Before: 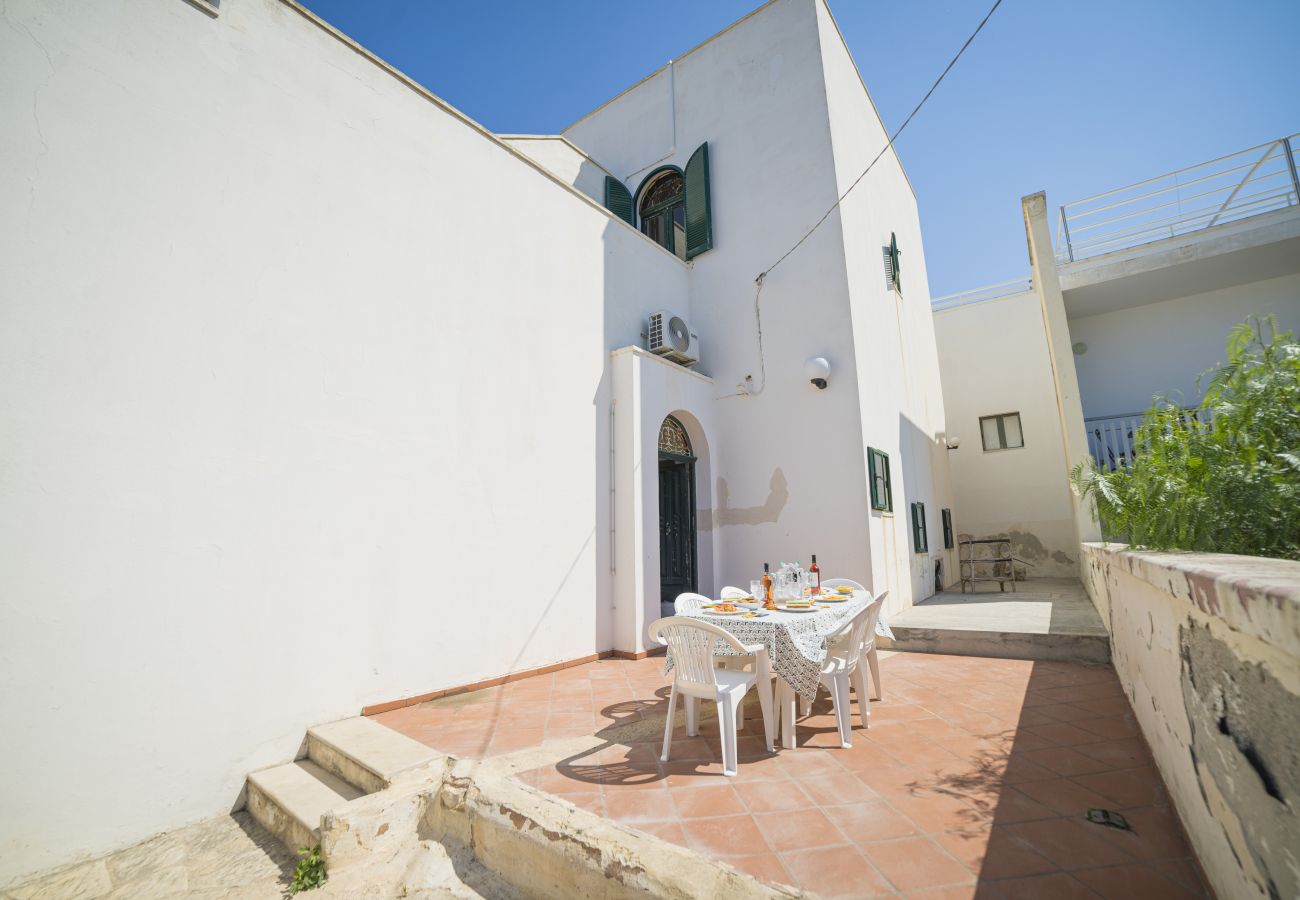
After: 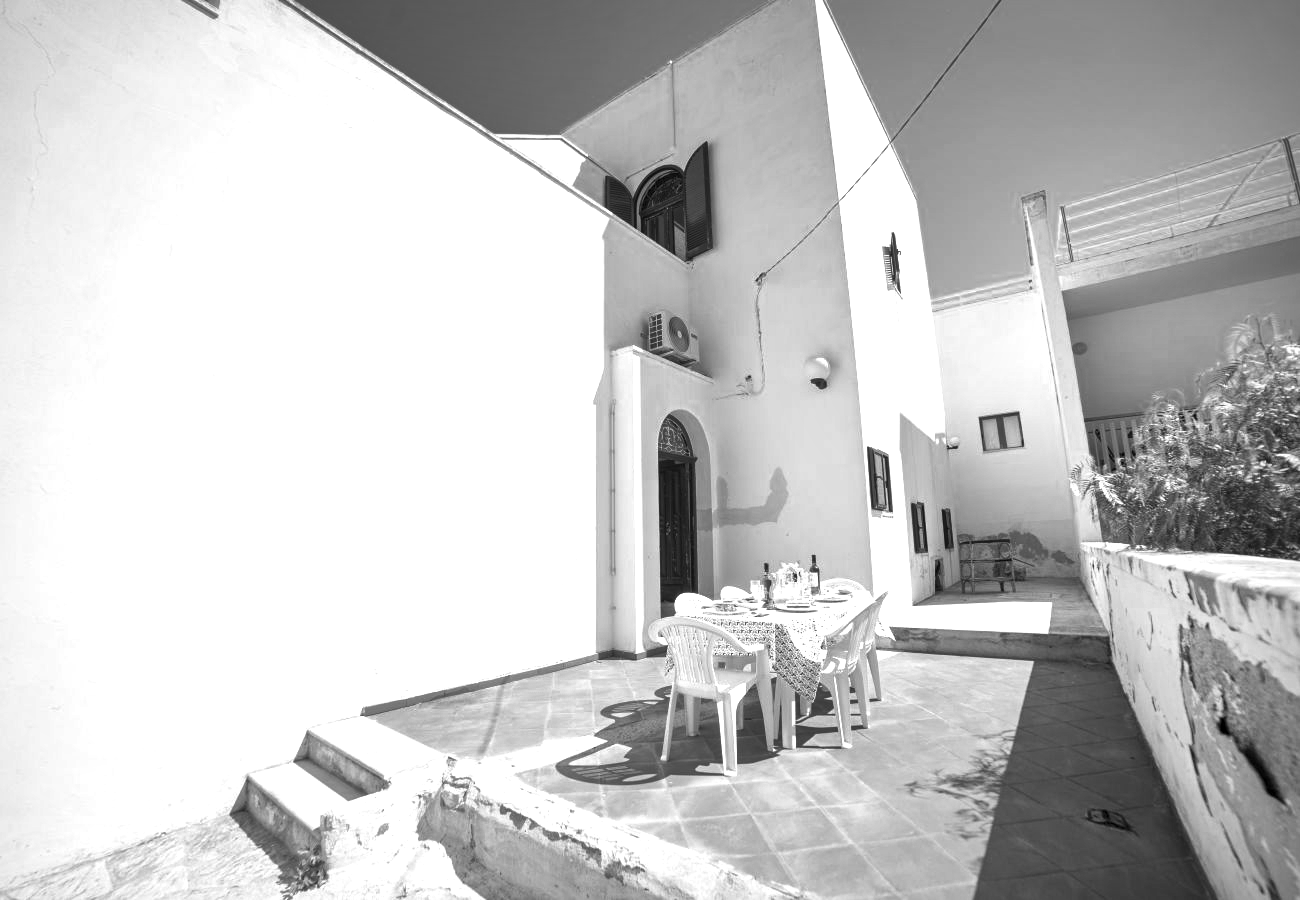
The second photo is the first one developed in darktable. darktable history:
exposure: black level correction 0.001, exposure 0.5 EV, compensate exposure bias true, compensate highlight preservation false
local contrast: mode bilateral grid, contrast 70, coarseness 75, detail 180%, midtone range 0.2
monochrome: on, module defaults
color zones: curves: ch0 [(0.002, 0.593) (0.143, 0.417) (0.285, 0.541) (0.455, 0.289) (0.608, 0.327) (0.727, 0.283) (0.869, 0.571) (1, 0.603)]; ch1 [(0, 0) (0.143, 0) (0.286, 0) (0.429, 0) (0.571, 0) (0.714, 0) (0.857, 0)]
